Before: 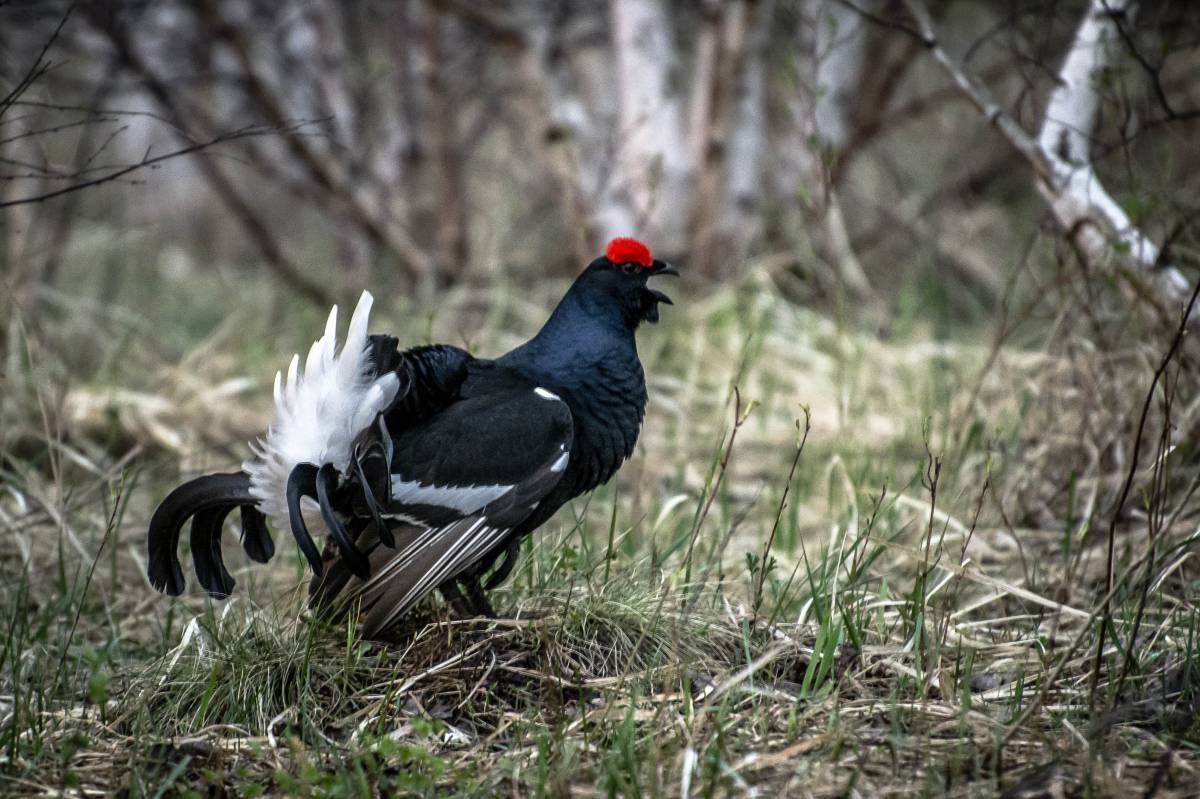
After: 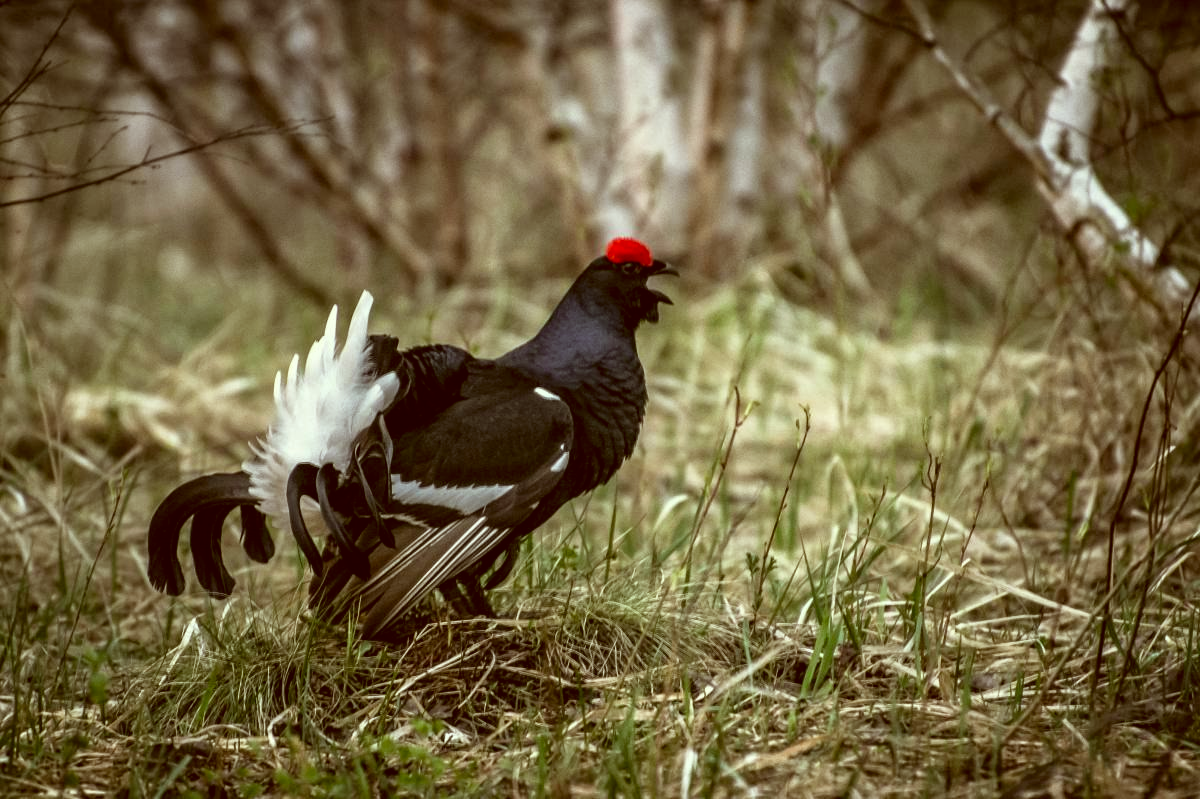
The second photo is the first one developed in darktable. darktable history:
color correction: highlights a* -6.12, highlights b* 9.46, shadows a* 10.88, shadows b* 23.59
